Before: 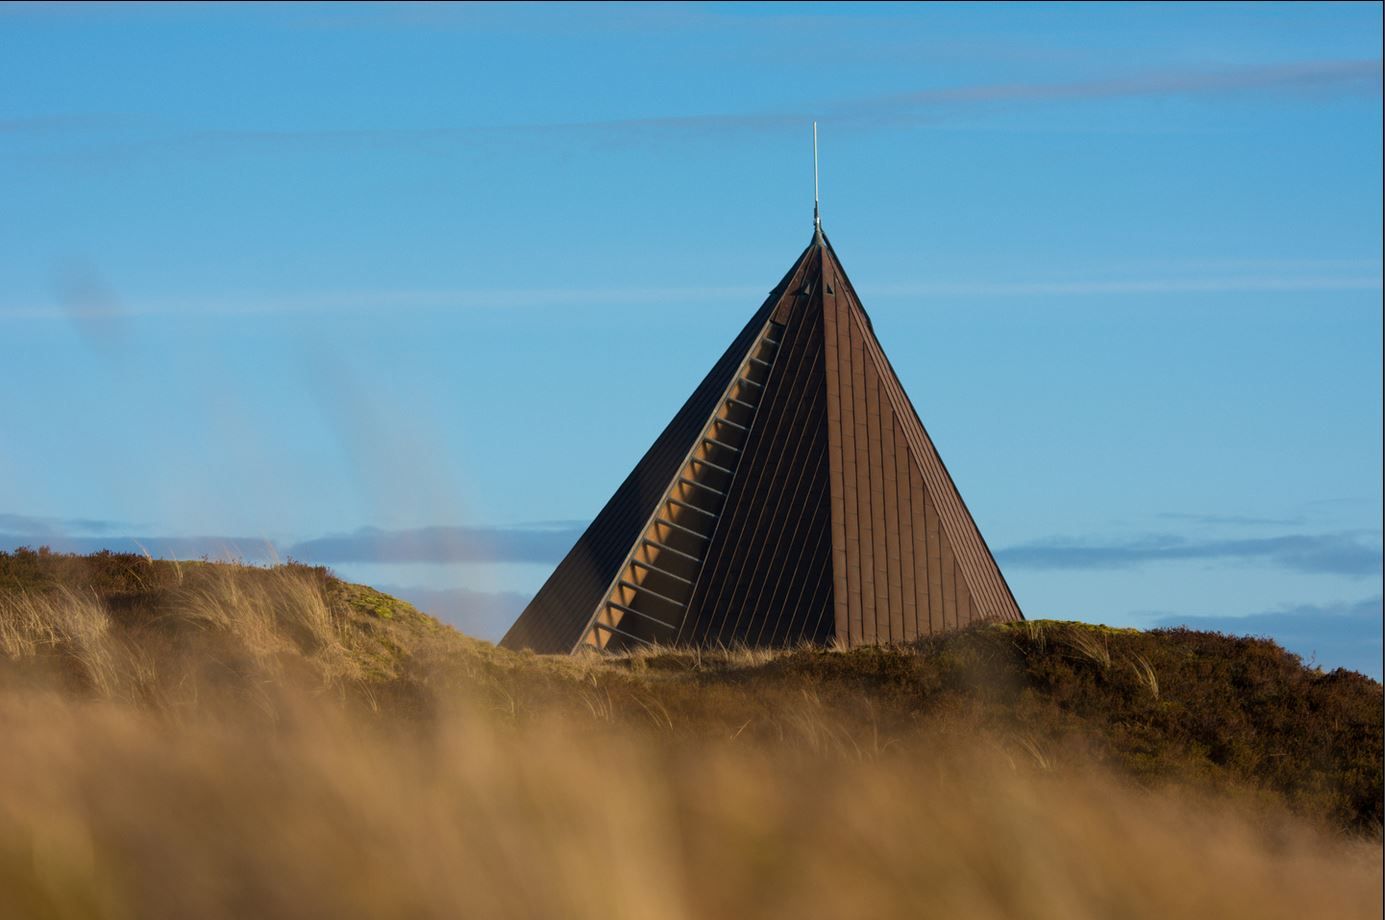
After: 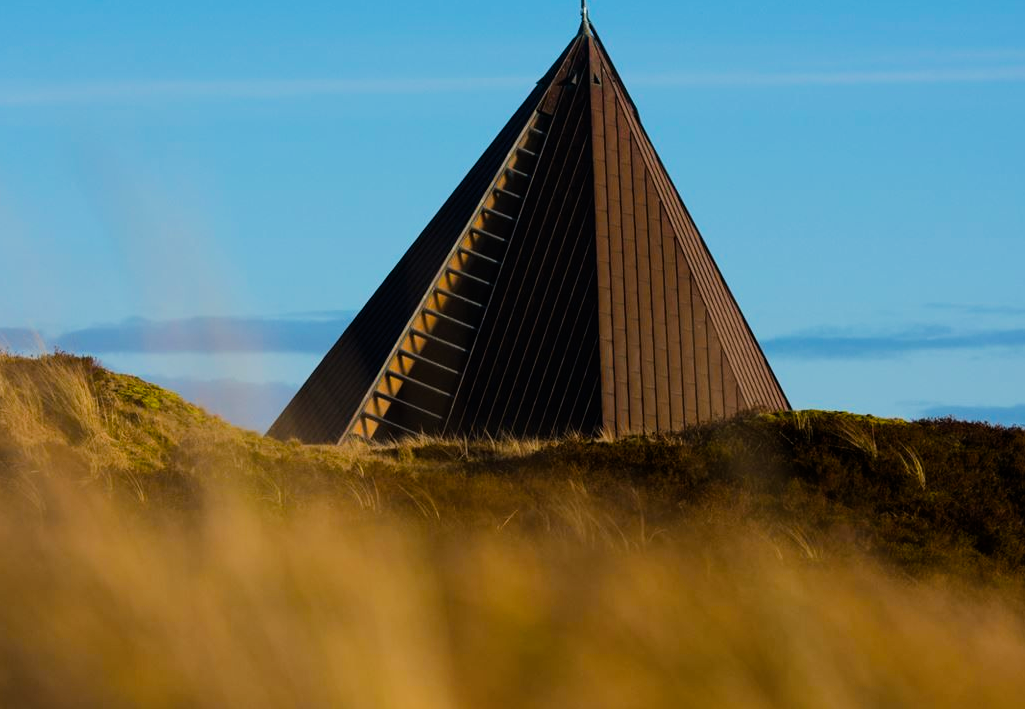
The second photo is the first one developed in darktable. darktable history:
crop: left 16.871%, top 22.857%, right 9.116%
color balance rgb: perceptual saturation grading › global saturation 25%, global vibrance 20%
filmic rgb: black relative exposure -7.5 EV, white relative exposure 5 EV, hardness 3.31, contrast 1.3, contrast in shadows safe
